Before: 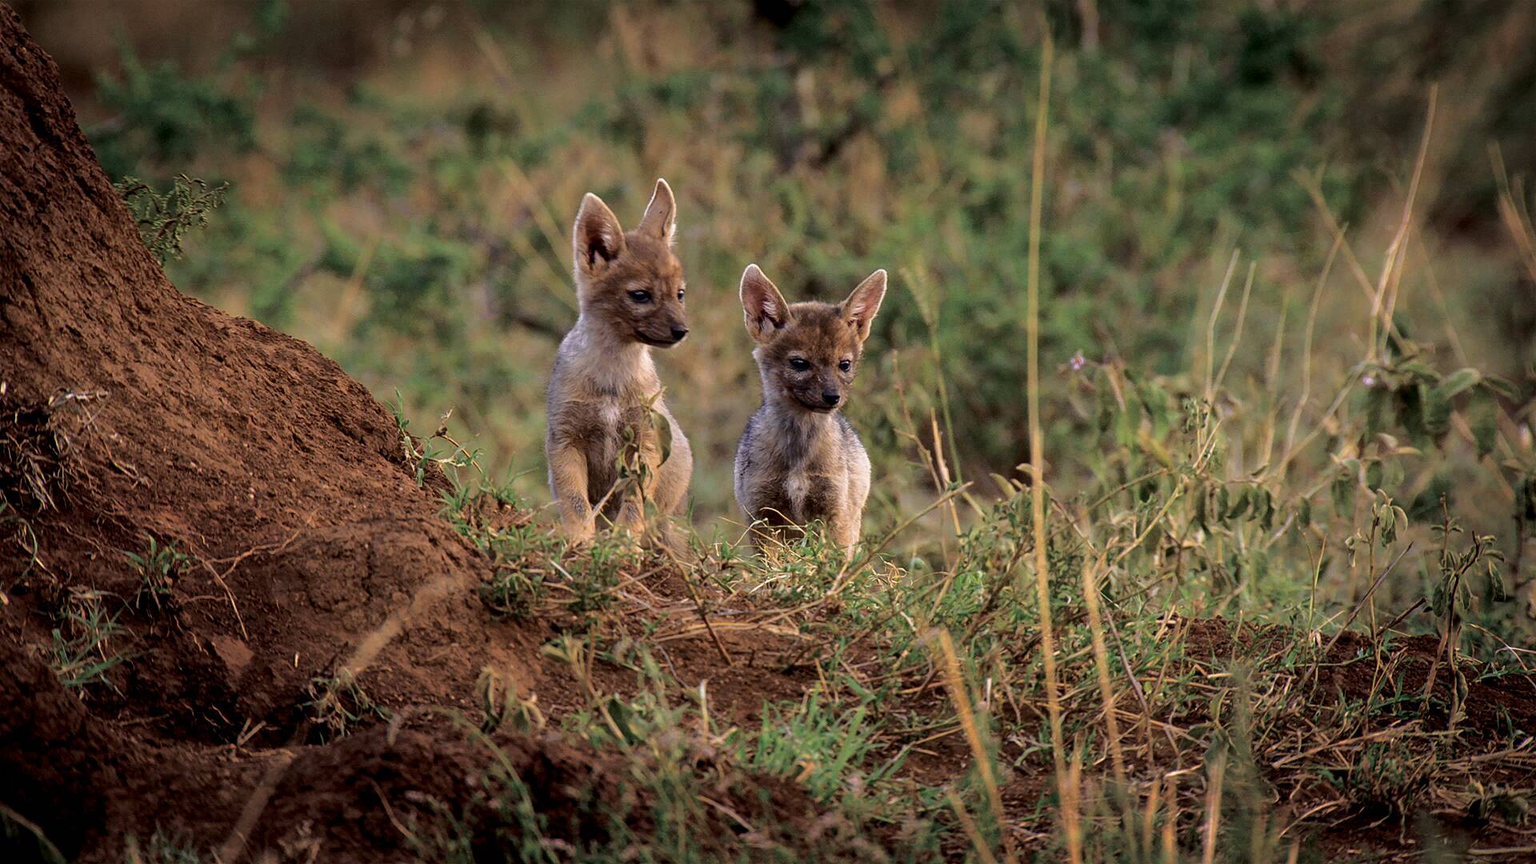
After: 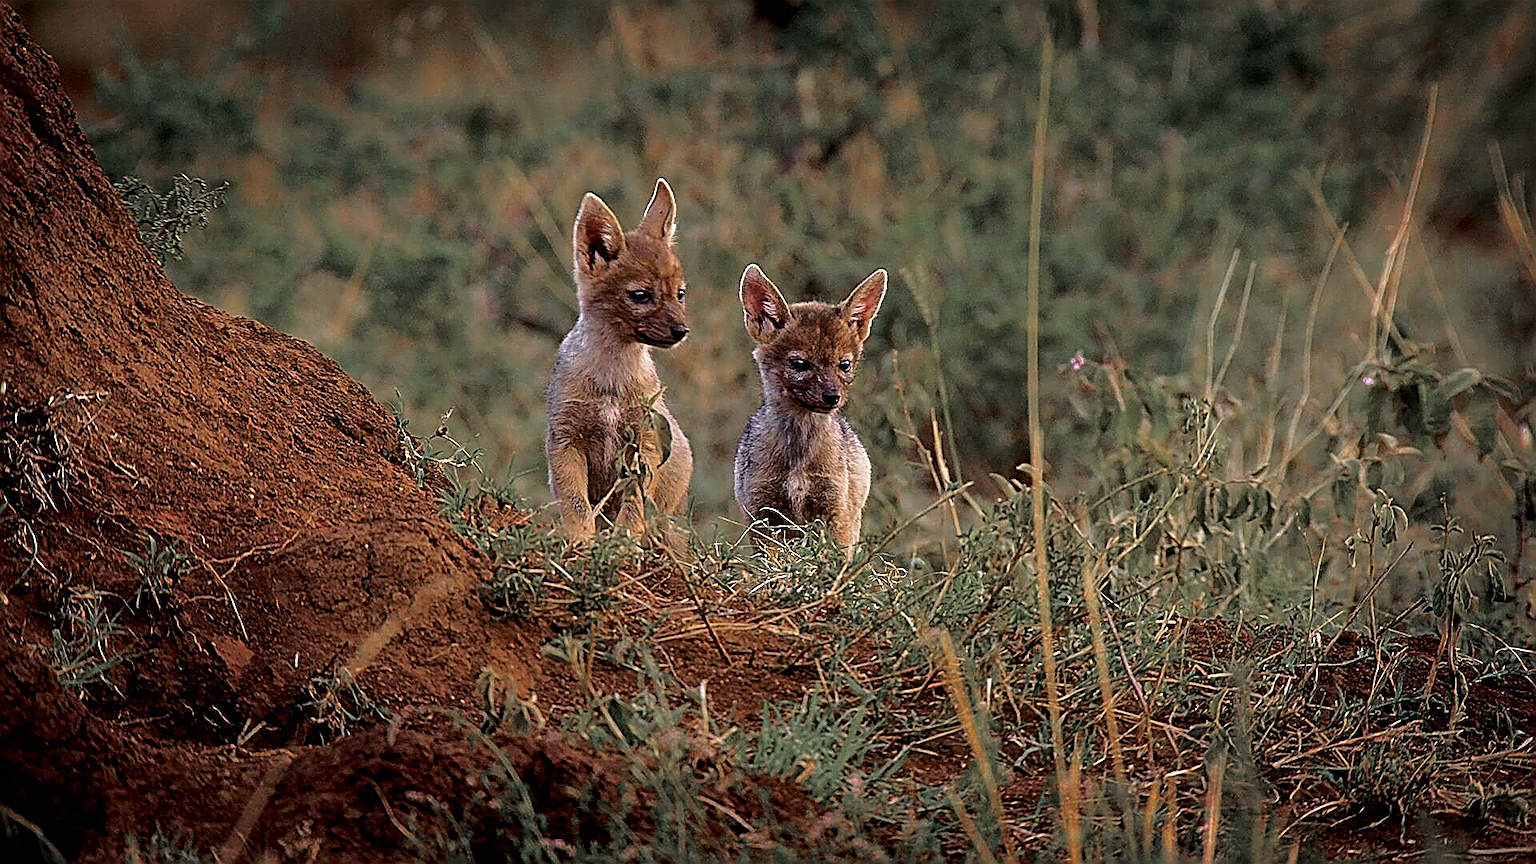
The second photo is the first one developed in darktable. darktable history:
sharpen: amount 1.861
color balance: contrast fulcrum 17.78%
color zones: curves: ch0 [(0, 0.48) (0.209, 0.398) (0.305, 0.332) (0.429, 0.493) (0.571, 0.5) (0.714, 0.5) (0.857, 0.5) (1, 0.48)]; ch1 [(0, 0.736) (0.143, 0.625) (0.225, 0.371) (0.429, 0.256) (0.571, 0.241) (0.714, 0.213) (0.857, 0.48) (1, 0.736)]; ch2 [(0, 0.448) (0.143, 0.498) (0.286, 0.5) (0.429, 0.5) (0.571, 0.5) (0.714, 0.5) (0.857, 0.5) (1, 0.448)]
